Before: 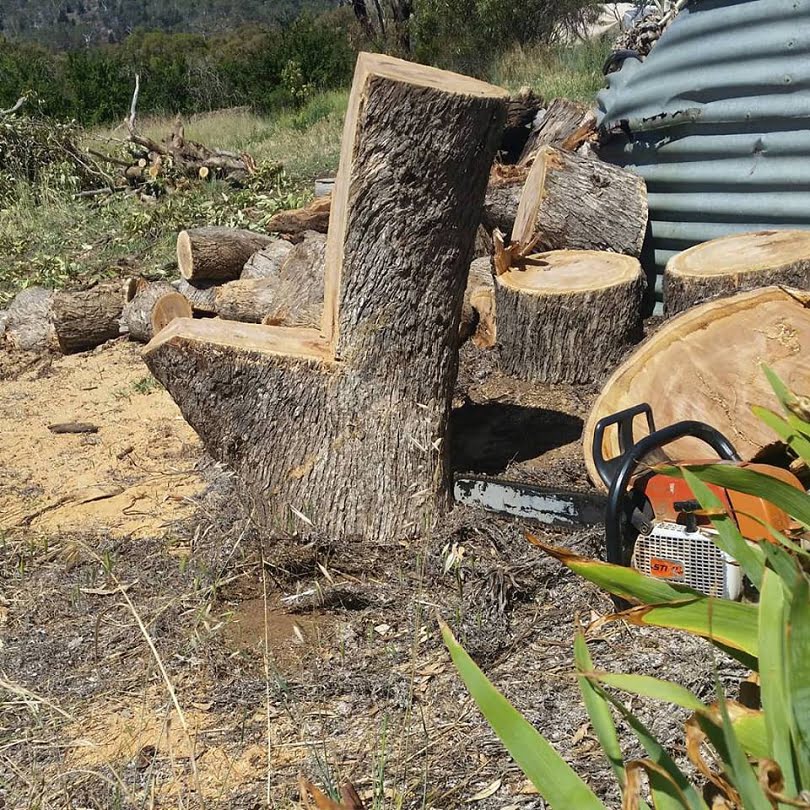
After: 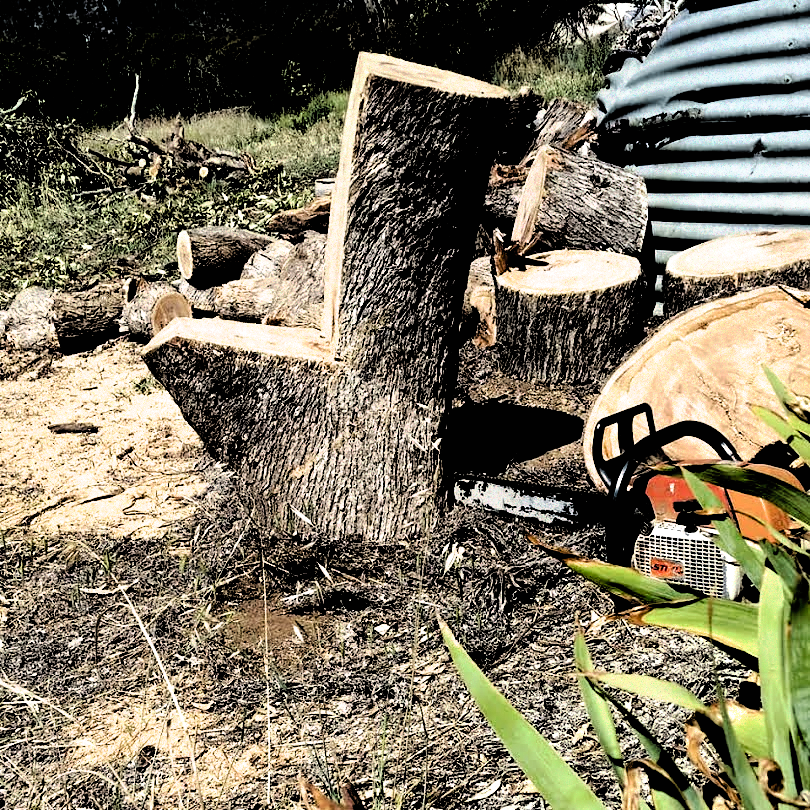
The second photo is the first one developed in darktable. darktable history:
filmic rgb: black relative exposure -1 EV, white relative exposure 2.05 EV, hardness 1.52, contrast 2.25, enable highlight reconstruction true
tone curve: curves: ch0 [(0, 0) (0.003, 0.004) (0.011, 0.008) (0.025, 0.012) (0.044, 0.02) (0.069, 0.028) (0.1, 0.034) (0.136, 0.059) (0.177, 0.1) (0.224, 0.151) (0.277, 0.203) (0.335, 0.266) (0.399, 0.344) (0.468, 0.414) (0.543, 0.507) (0.623, 0.602) (0.709, 0.704) (0.801, 0.804) (0.898, 0.927) (1, 1)], preserve colors none
